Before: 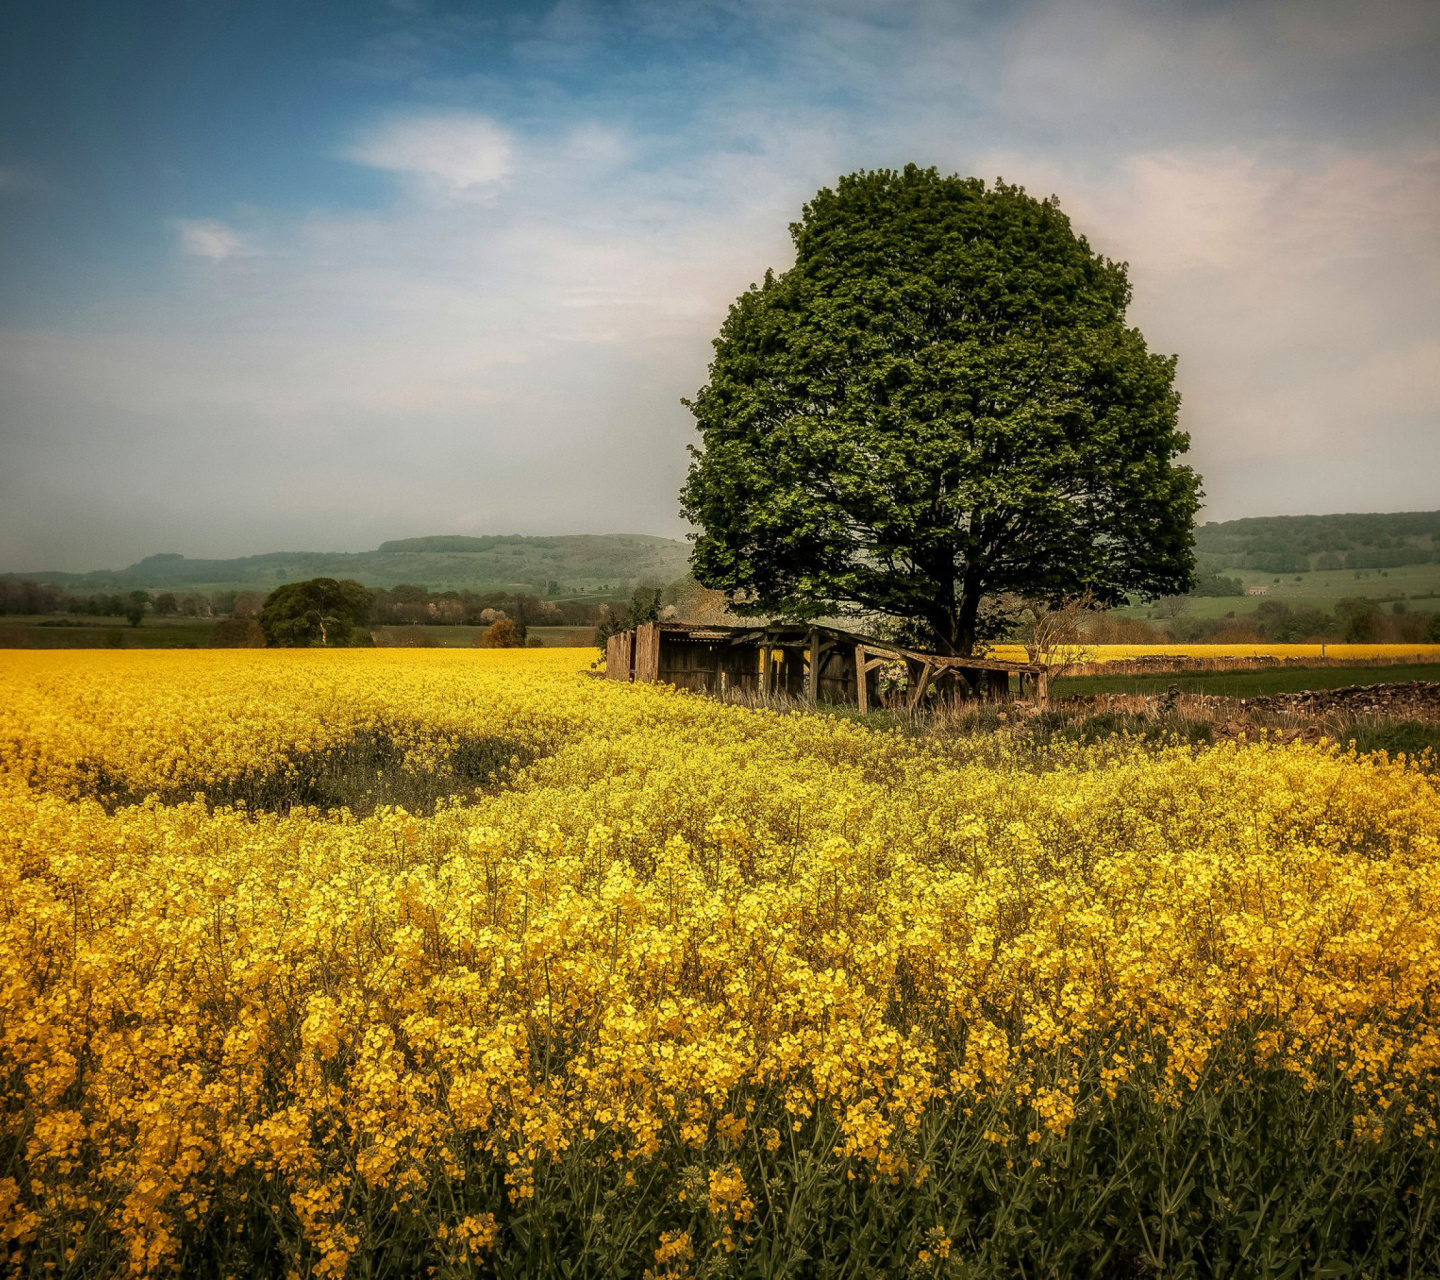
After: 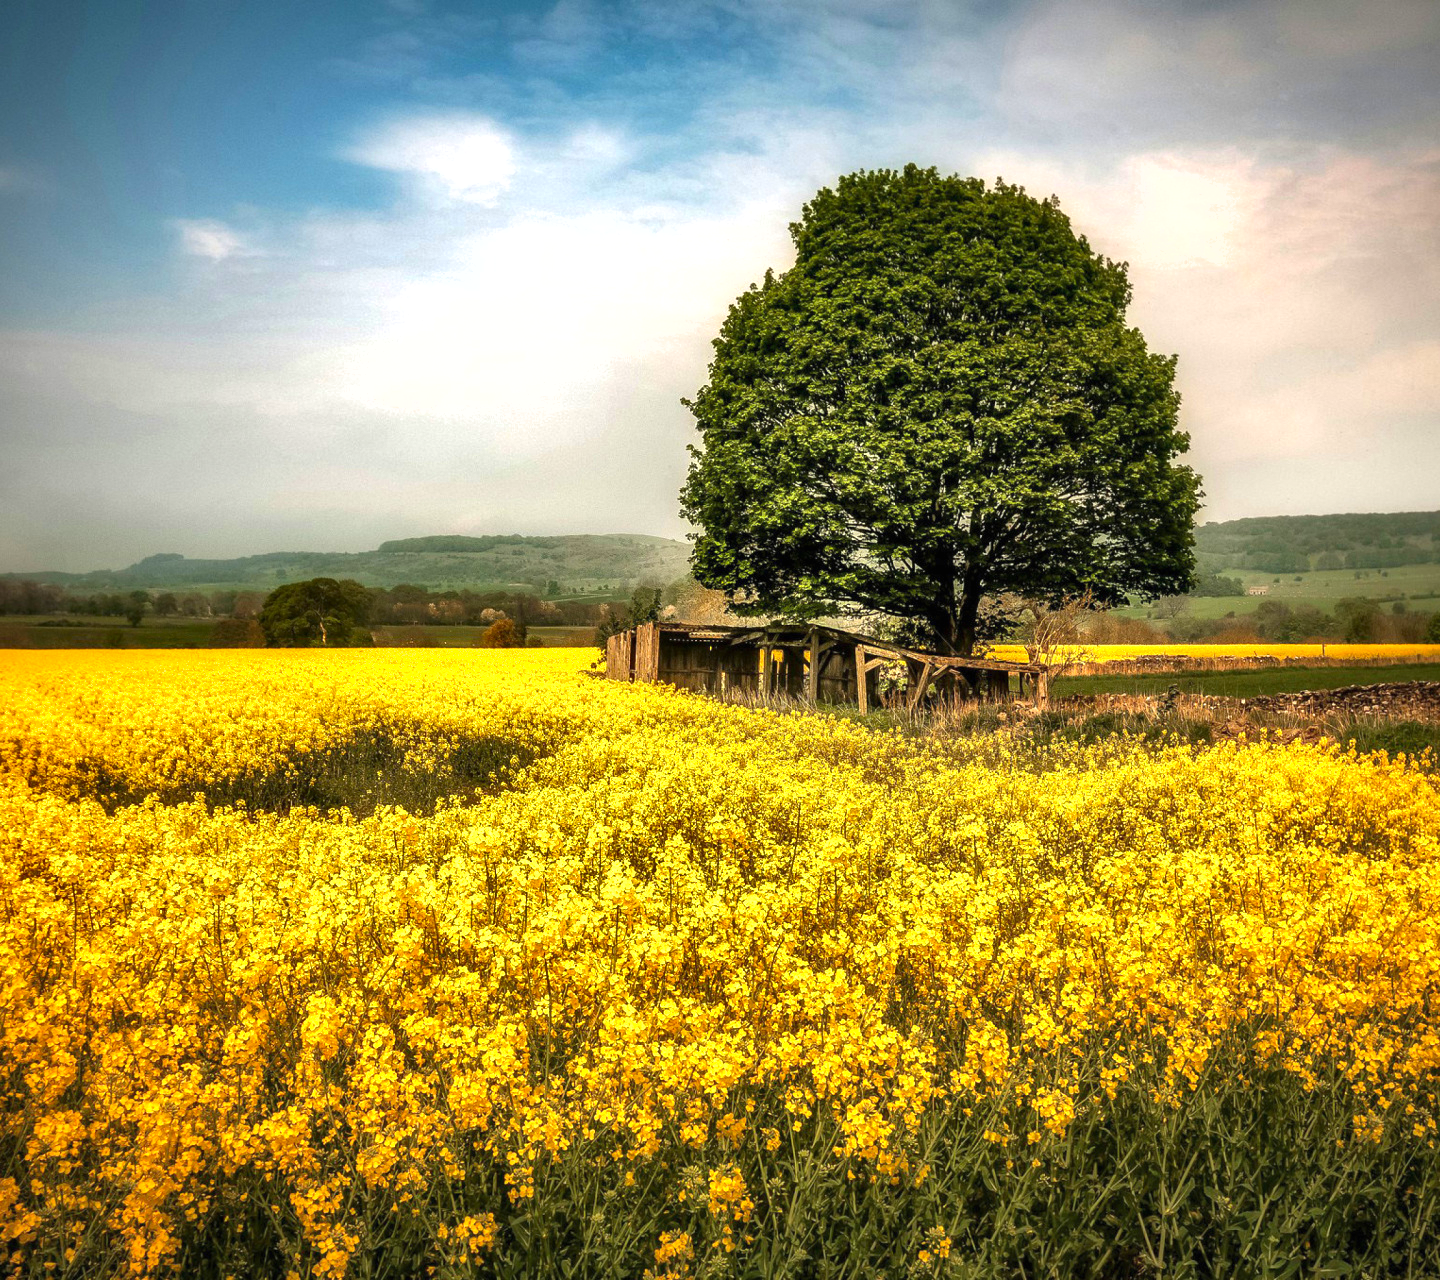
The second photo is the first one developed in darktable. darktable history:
contrast brightness saturation: saturation 0.095
exposure: black level correction 0, exposure 0.895 EV, compensate exposure bias true, compensate highlight preservation false
shadows and highlights: shadows 39.37, highlights -55.53, low approximation 0.01, soften with gaussian
